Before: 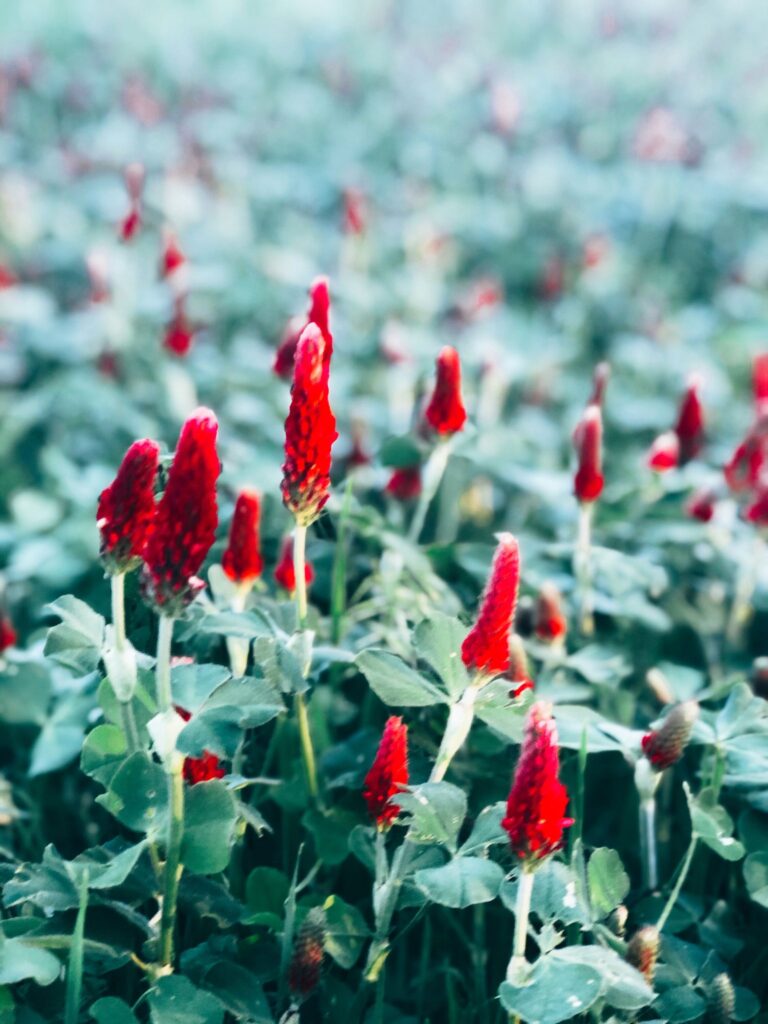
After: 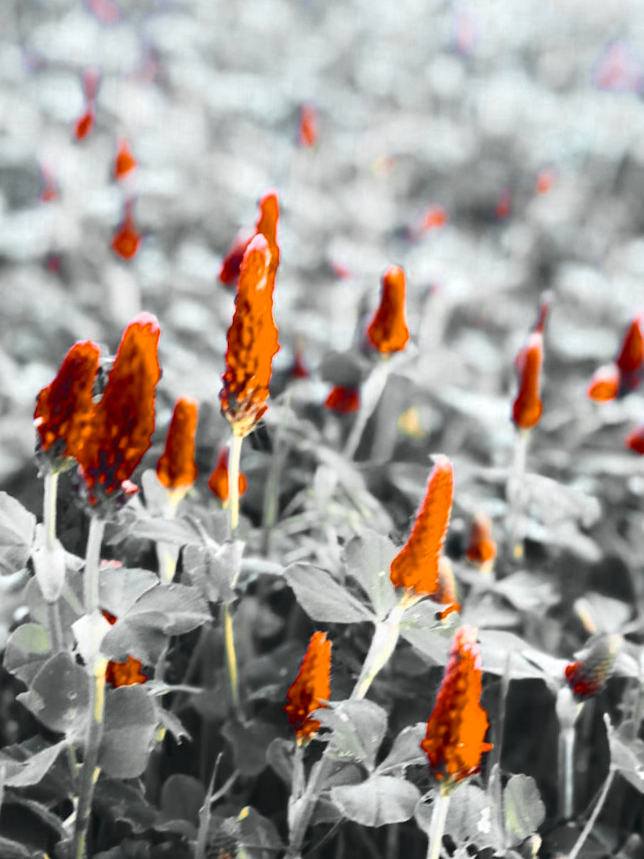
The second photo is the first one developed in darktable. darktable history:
color zones: curves: ch0 [(0.009, 0.528) (0.136, 0.6) (0.255, 0.586) (0.39, 0.528) (0.522, 0.584) (0.686, 0.736) (0.849, 0.561)]; ch1 [(0.045, 0.781) (0.14, 0.416) (0.257, 0.695) (0.442, 0.032) (0.738, 0.338) (0.818, 0.632) (0.891, 0.741) (1, 0.704)]; ch2 [(0, 0.667) (0.141, 0.52) (0.26, 0.37) (0.474, 0.432) (0.743, 0.286)]
crop and rotate: angle -3.27°, left 5.211%, top 5.211%, right 4.607%, bottom 4.607%
